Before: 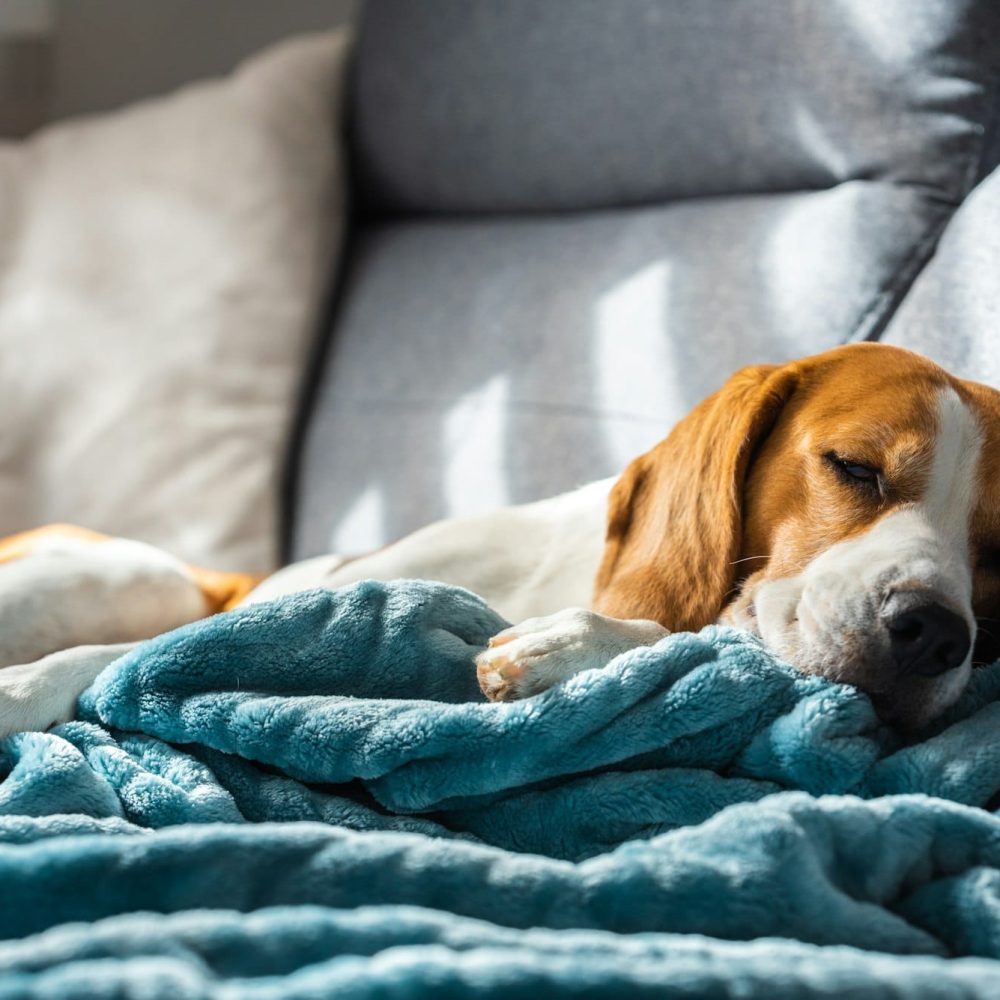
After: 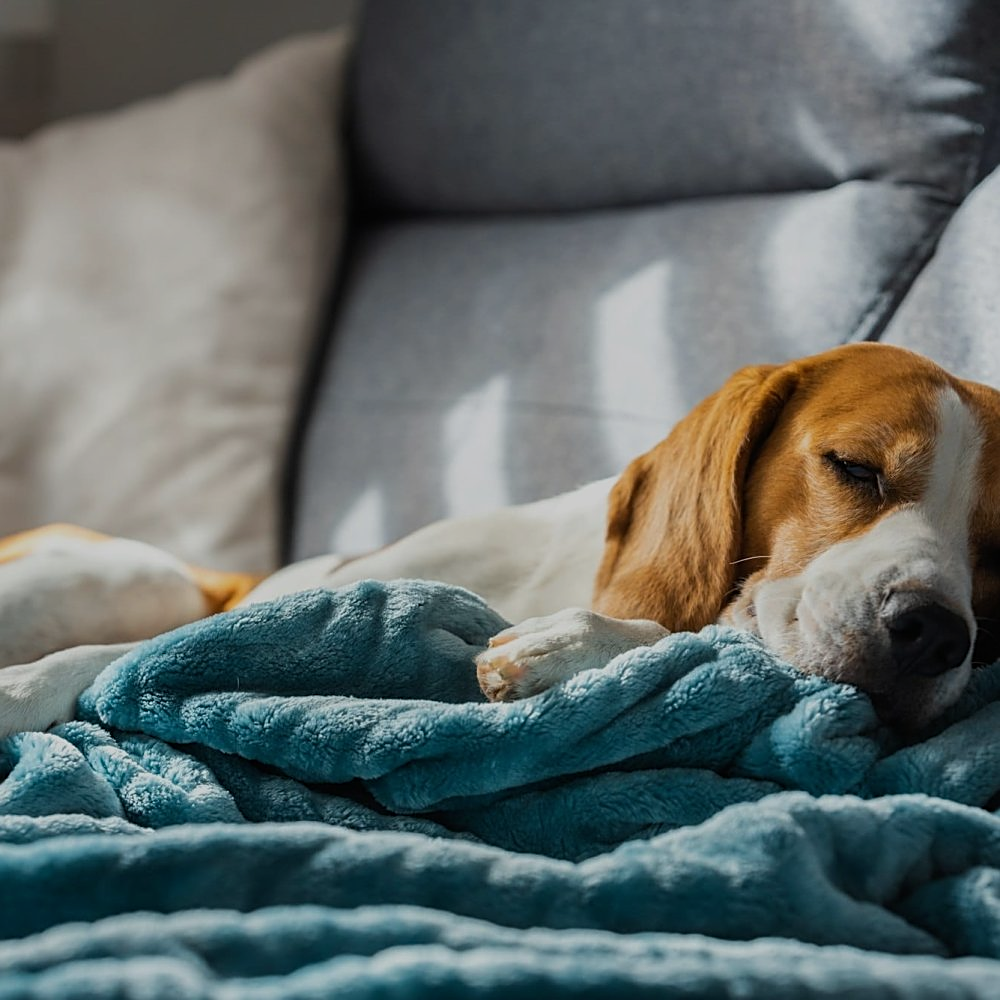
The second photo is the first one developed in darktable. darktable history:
exposure: black level correction 0, exposure -0.721 EV, compensate highlight preservation false
sharpen: amount 0.478
